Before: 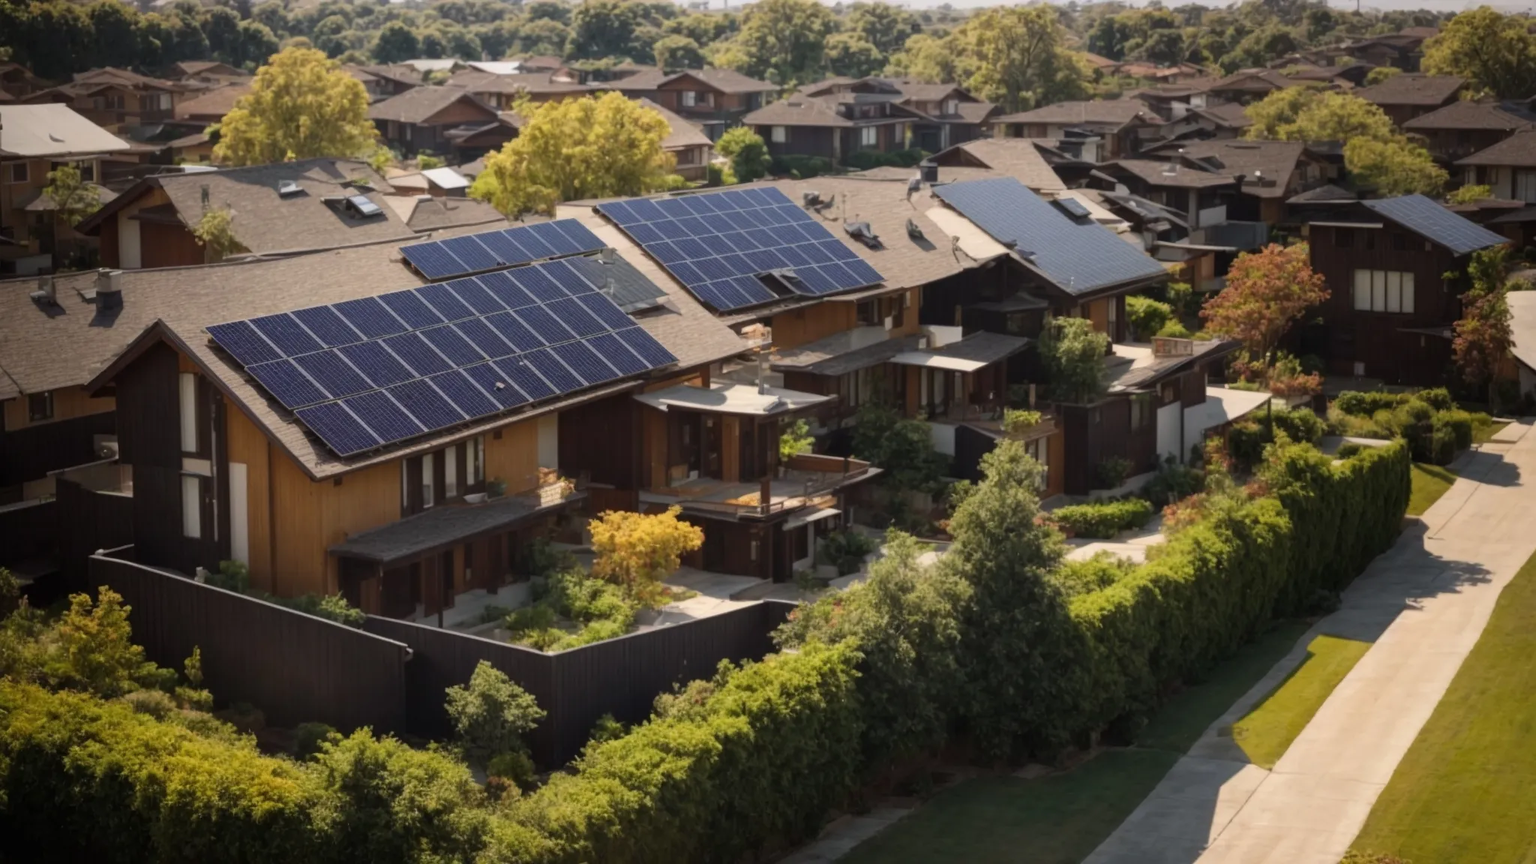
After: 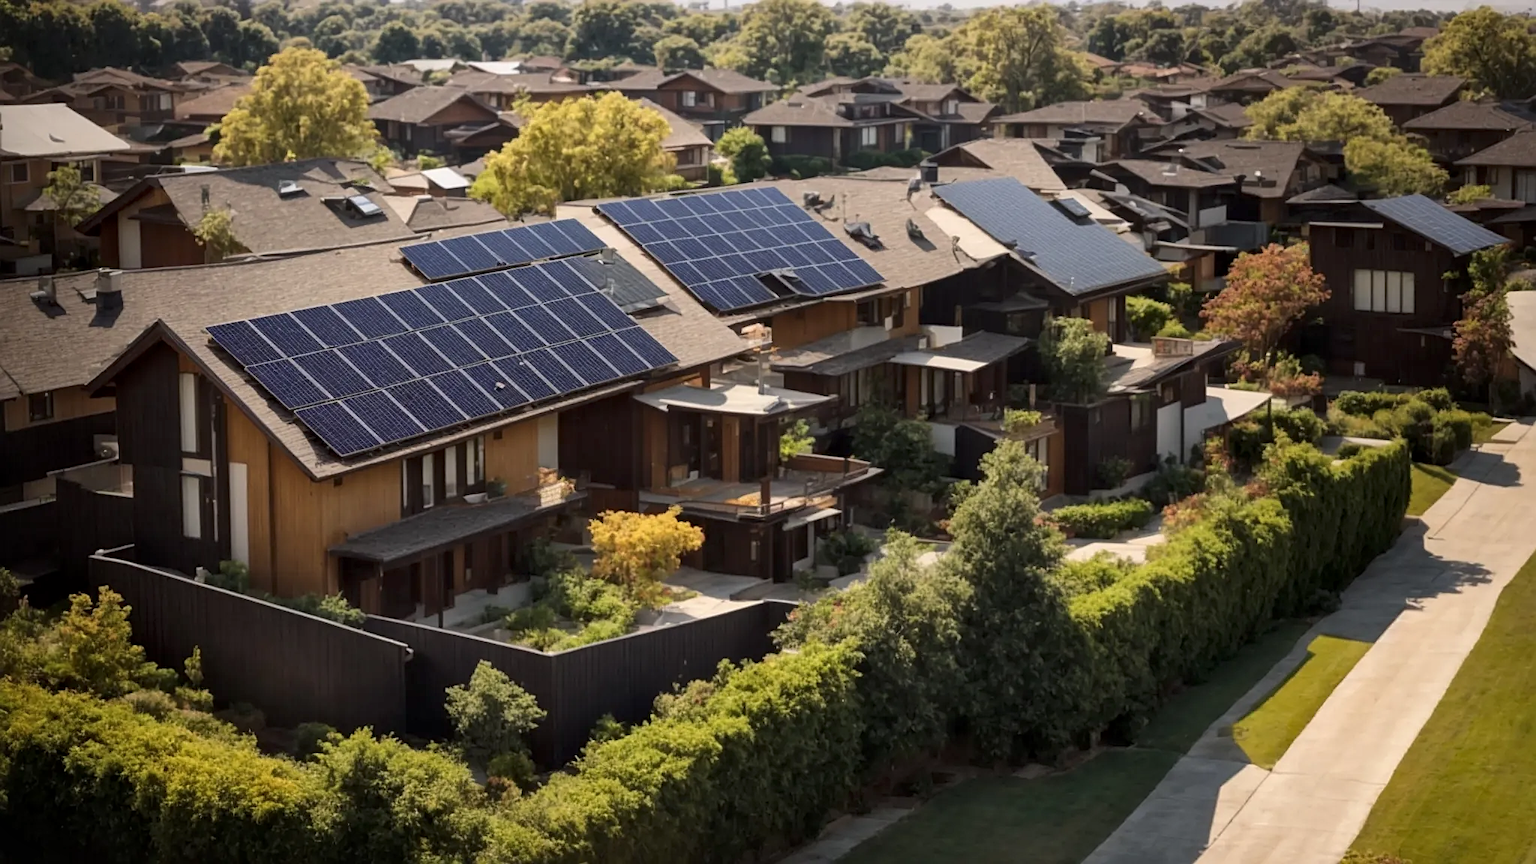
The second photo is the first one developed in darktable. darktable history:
local contrast: mode bilateral grid, contrast 20, coarseness 50, detail 144%, midtone range 0.2
sharpen: on, module defaults
